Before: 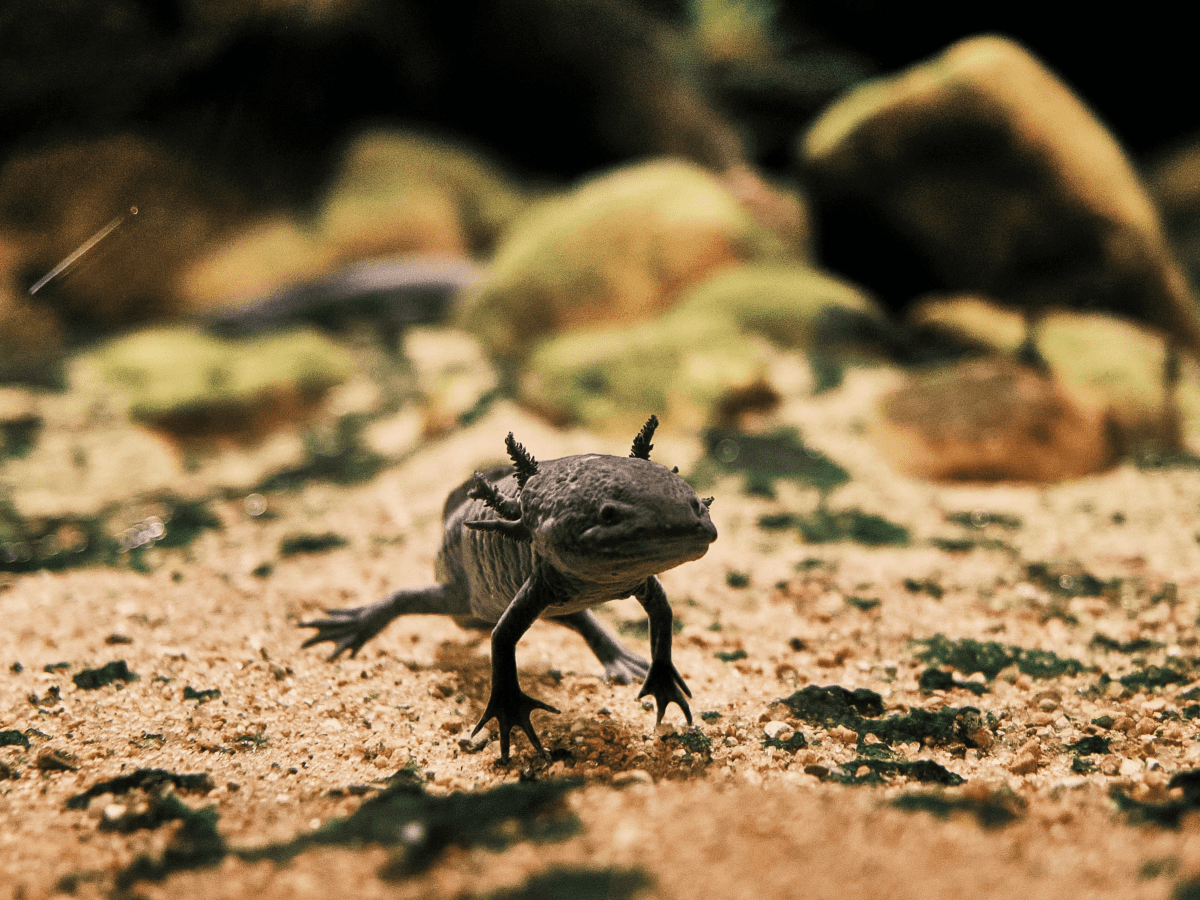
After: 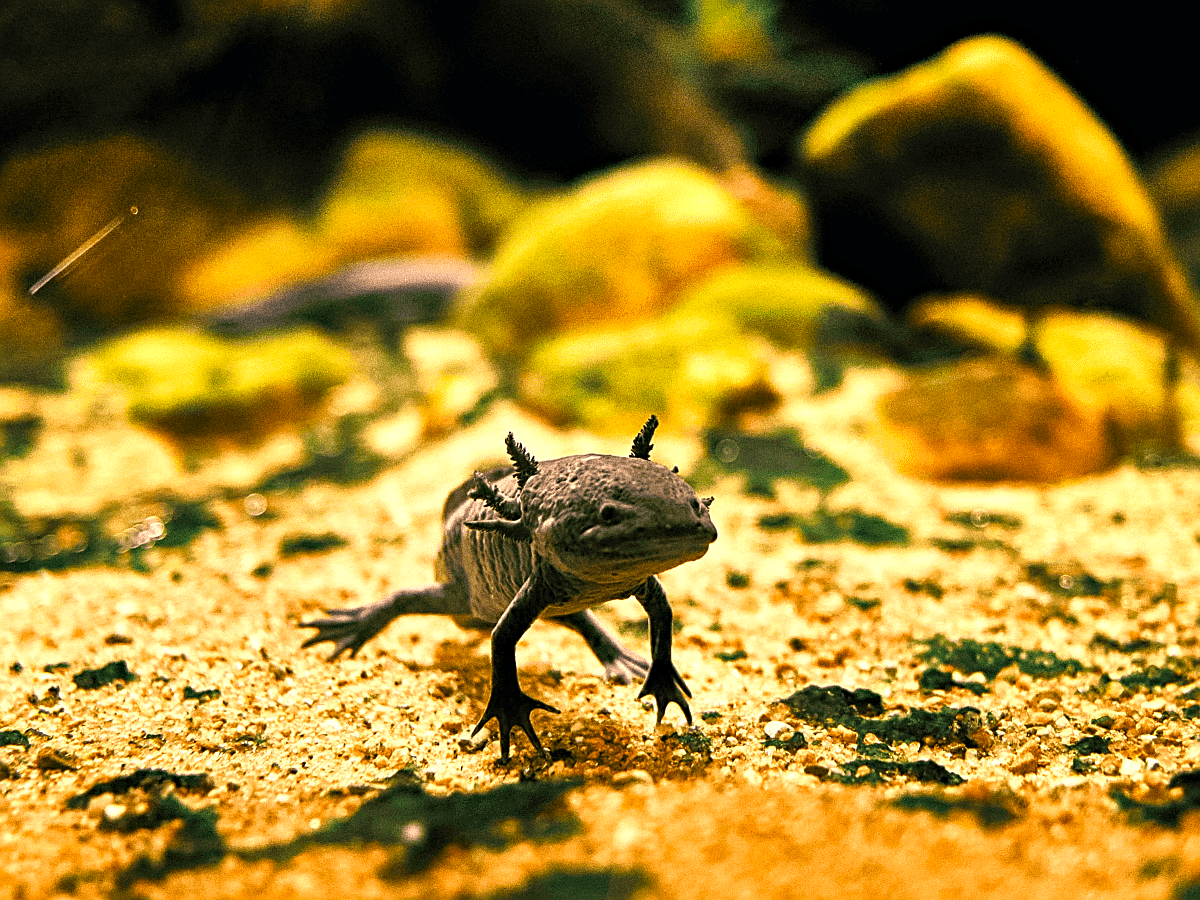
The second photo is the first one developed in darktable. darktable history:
color balance rgb: highlights gain › chroma 3.047%, highlights gain › hue 76.03°, perceptual saturation grading › global saturation 36.328%, perceptual saturation grading › shadows 35.368%
exposure: black level correction 0, exposure 0.698 EV, compensate highlight preservation false
haze removal: compatibility mode true, adaptive false
sharpen: on, module defaults
velvia: strength 27.3%
